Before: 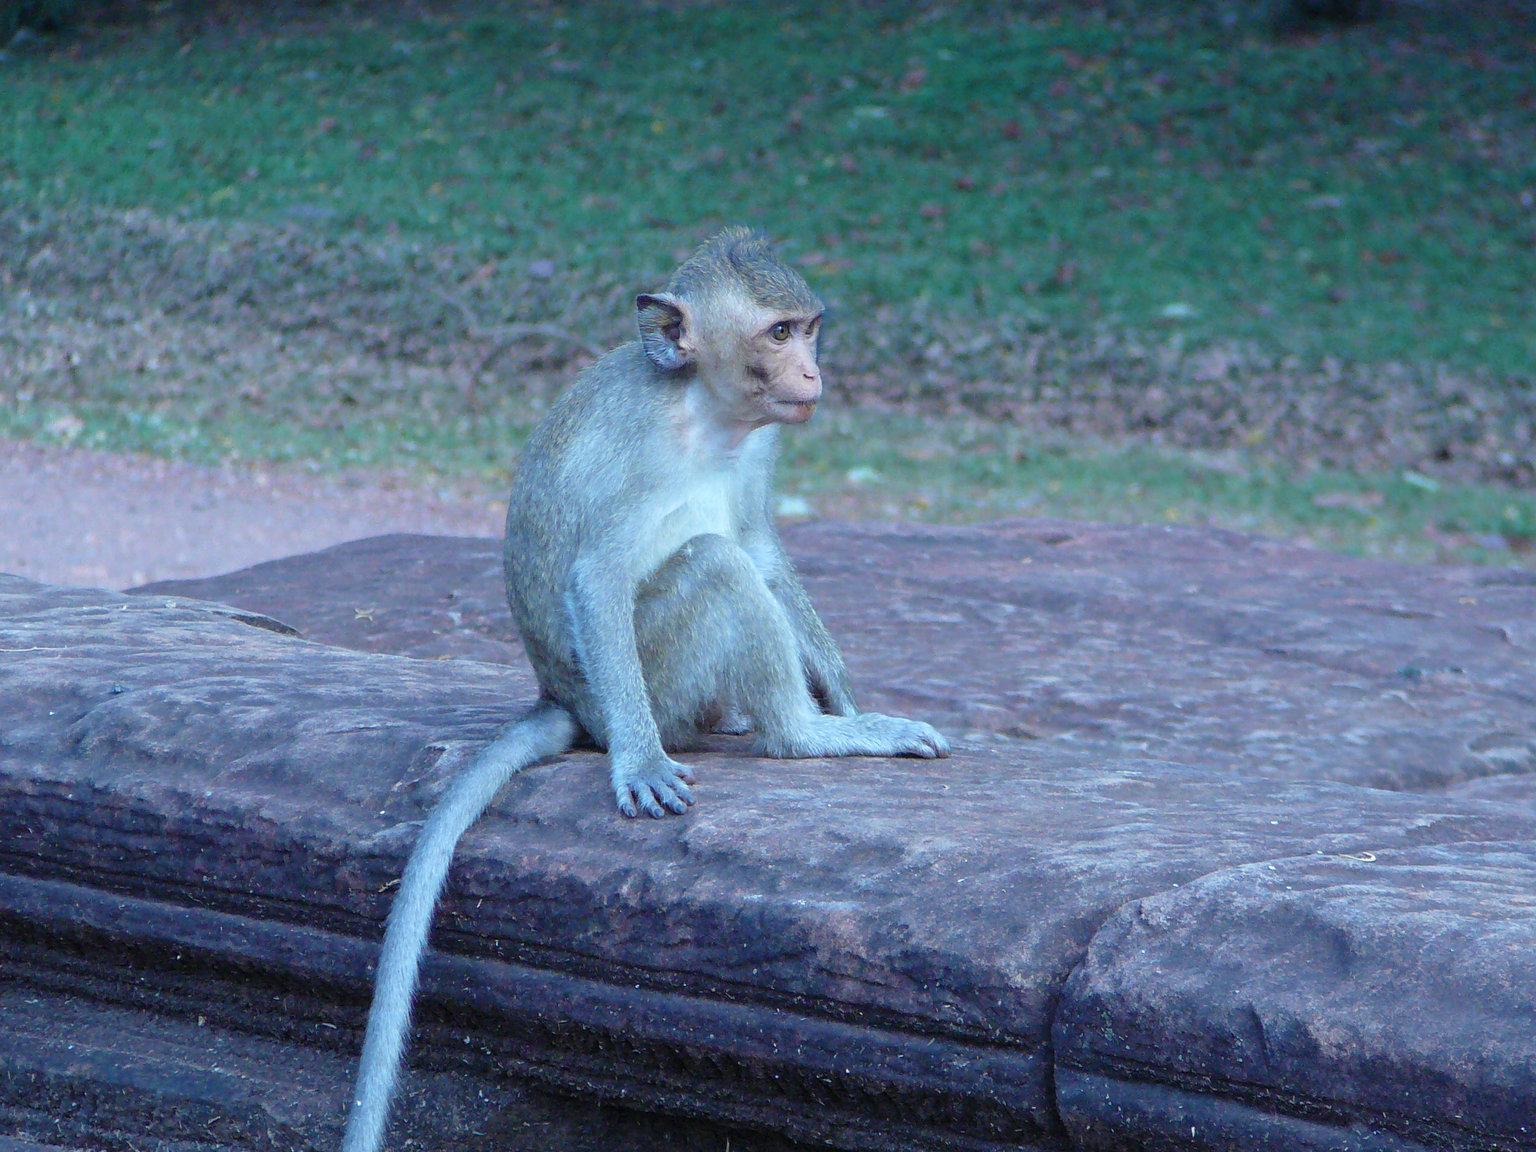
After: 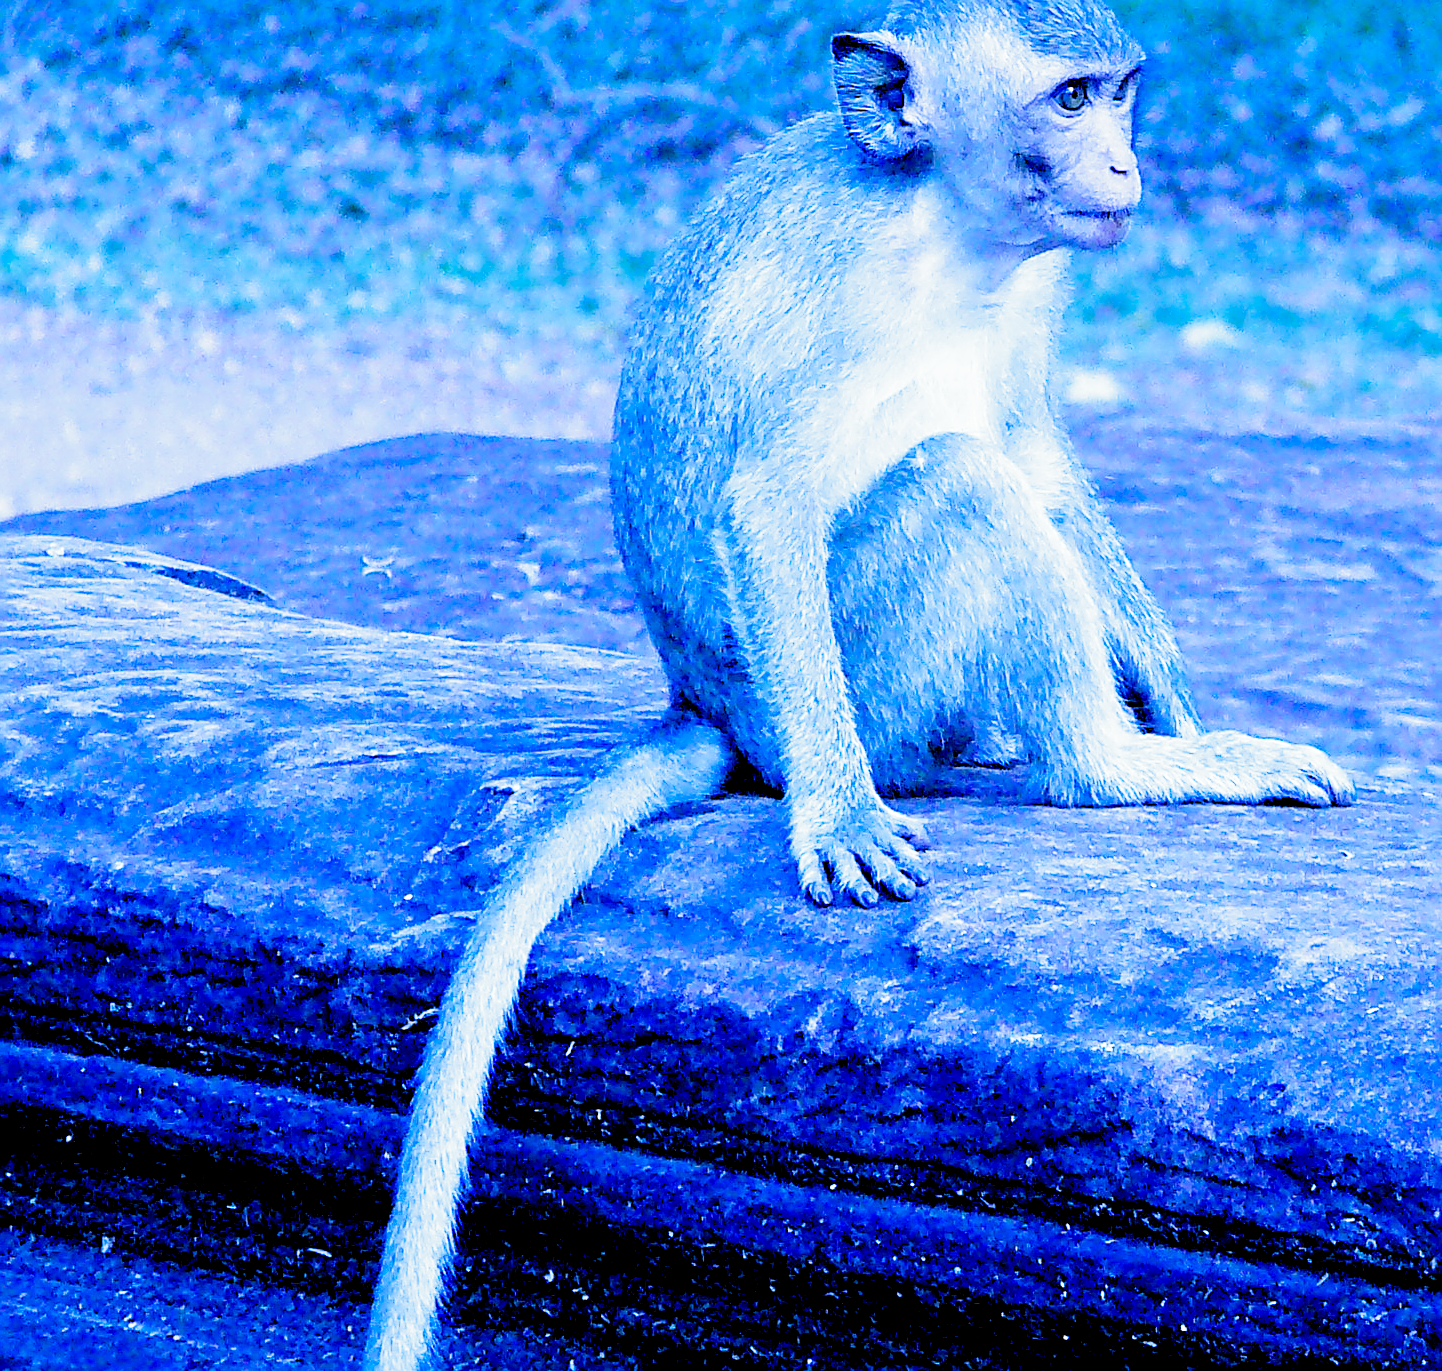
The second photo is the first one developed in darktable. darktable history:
sharpen: radius 2.531, amount 0.628
crop: left 8.966%, top 23.852%, right 34.699%, bottom 4.703%
white balance: red 0.766, blue 1.537
exposure: exposure -0.153 EV, compensate highlight preservation false
color balance rgb: shadows lift › luminance -9.41%, highlights gain › luminance 17.6%, global offset › luminance -1.45%, perceptual saturation grading › highlights -17.77%, perceptual saturation grading › mid-tones 33.1%, perceptual saturation grading › shadows 50.52%, global vibrance 24.22%
filmic rgb: middle gray luminance 9.23%, black relative exposure -10.55 EV, white relative exposure 3.45 EV, threshold 6 EV, target black luminance 0%, hardness 5.98, latitude 59.69%, contrast 1.087, highlights saturation mix 5%, shadows ↔ highlights balance 29.23%, add noise in highlights 0, preserve chrominance no, color science v3 (2019), use custom middle-gray values true, iterations of high-quality reconstruction 0, contrast in highlights soft, enable highlight reconstruction true
